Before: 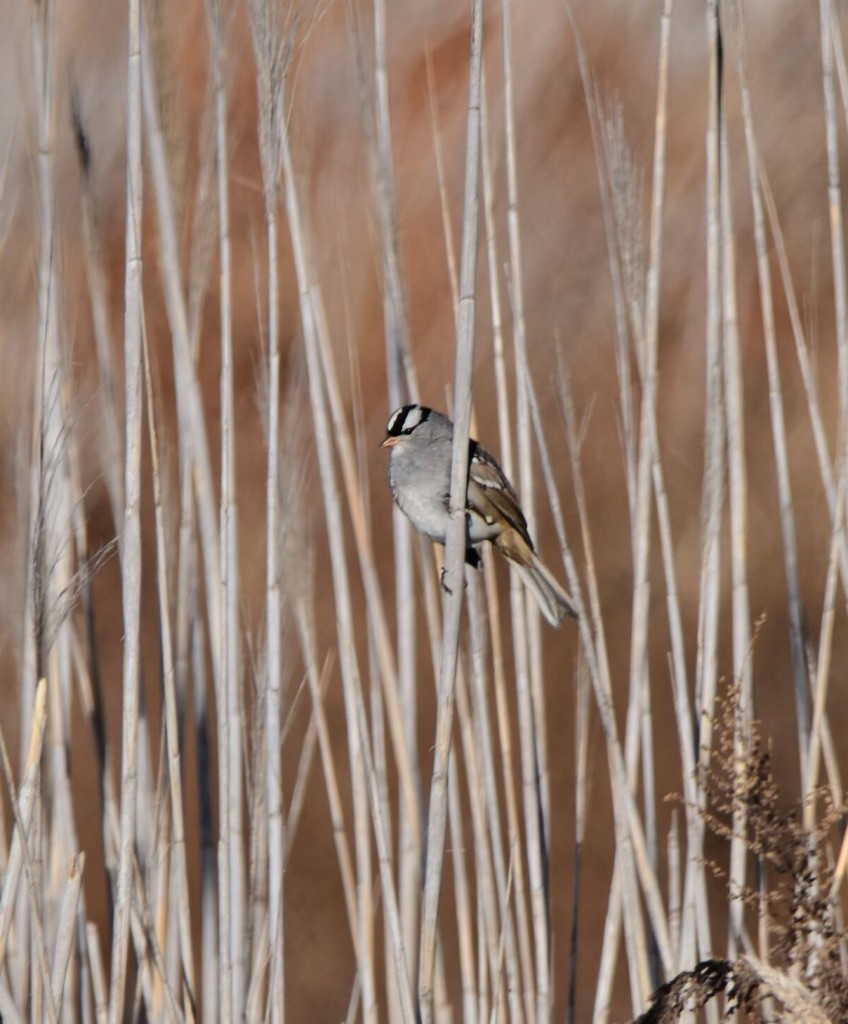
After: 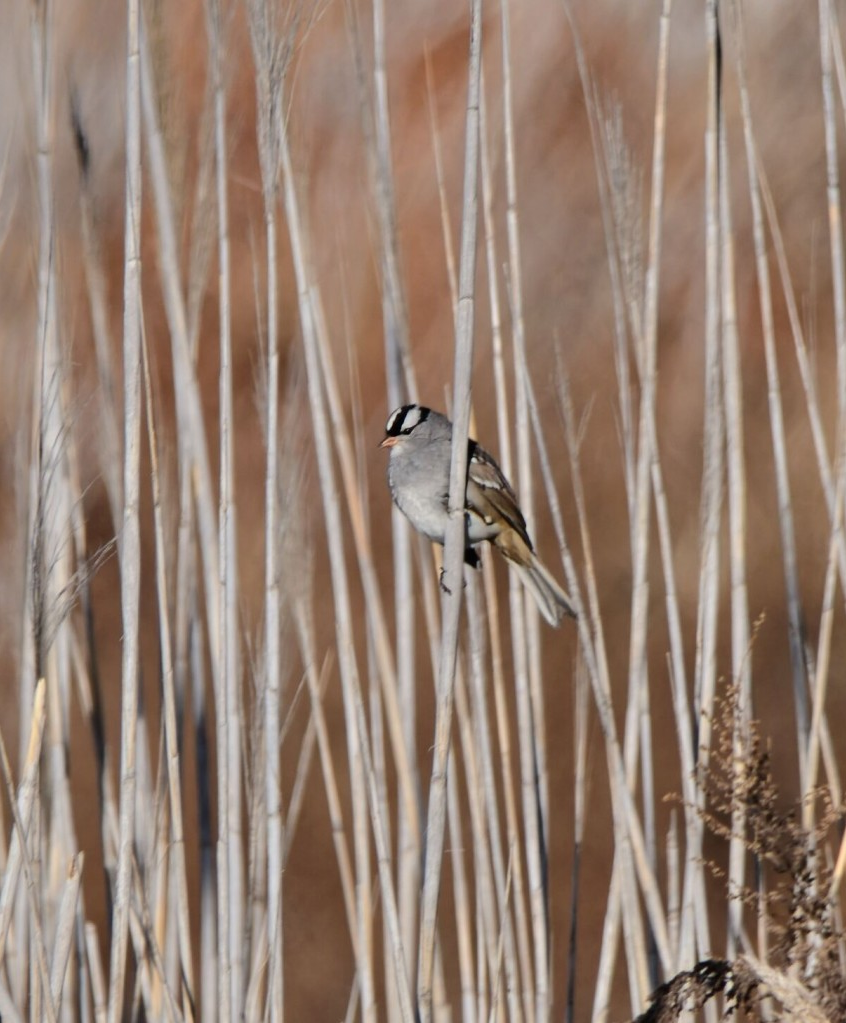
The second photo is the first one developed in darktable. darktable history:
crop and rotate: left 0.126%
exposure: exposure 0.02 EV, compensate highlight preservation false
